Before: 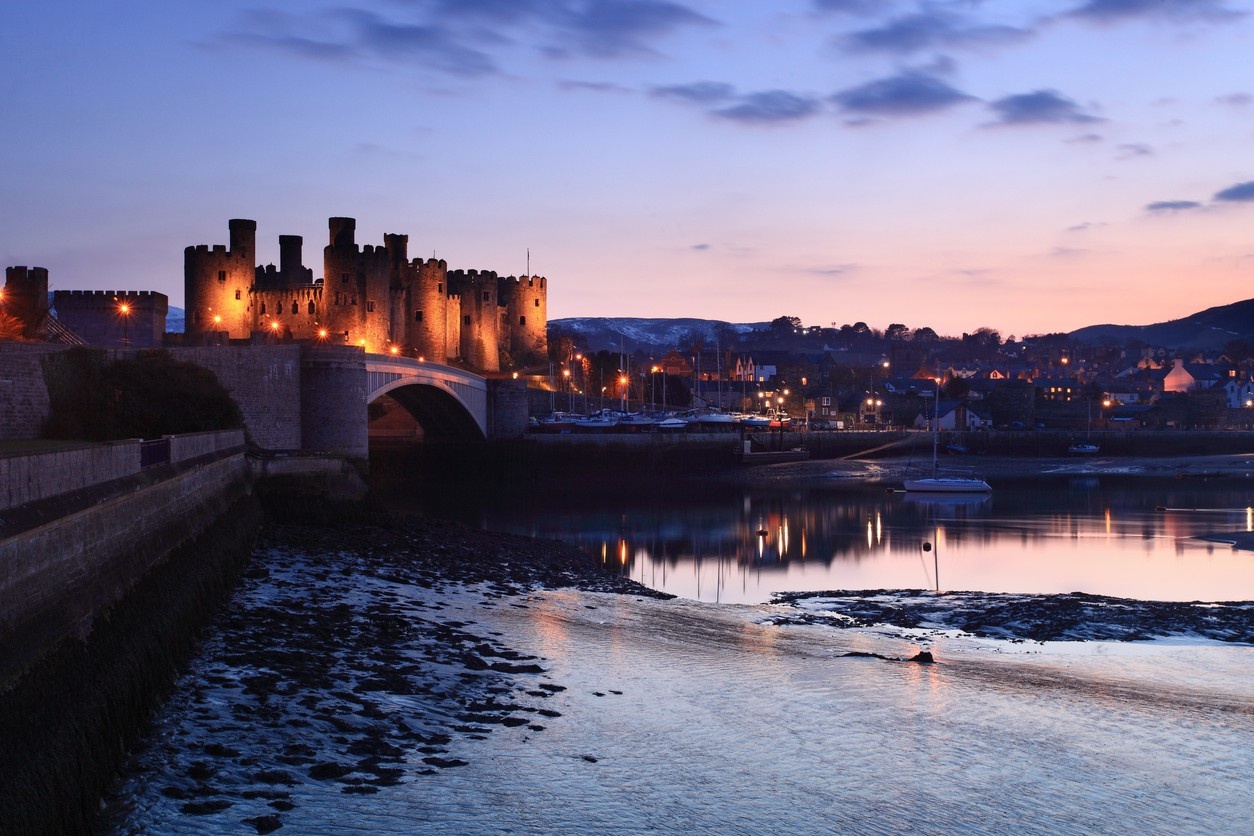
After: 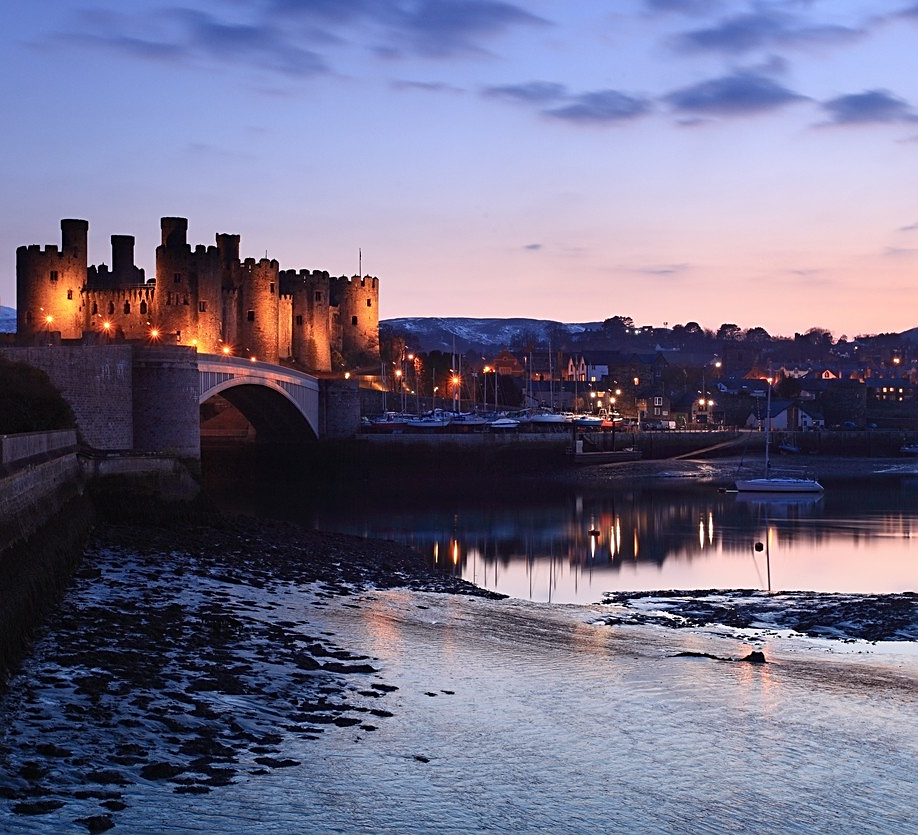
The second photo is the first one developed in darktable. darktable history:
sharpen: on, module defaults
crop: left 13.471%, top 0%, right 13.291%
